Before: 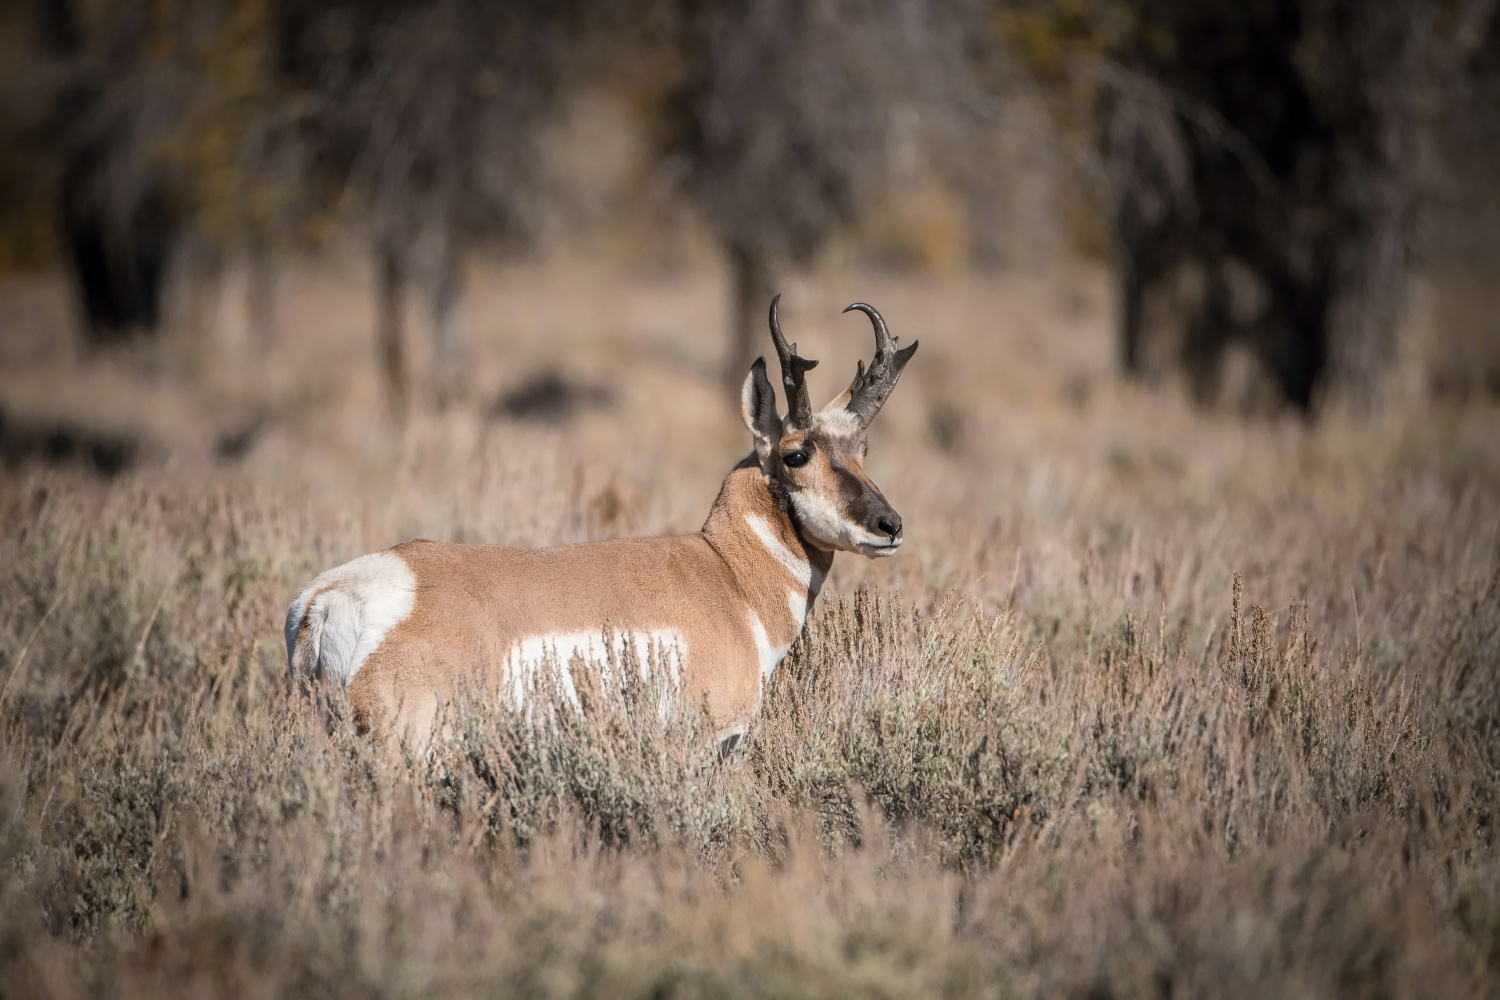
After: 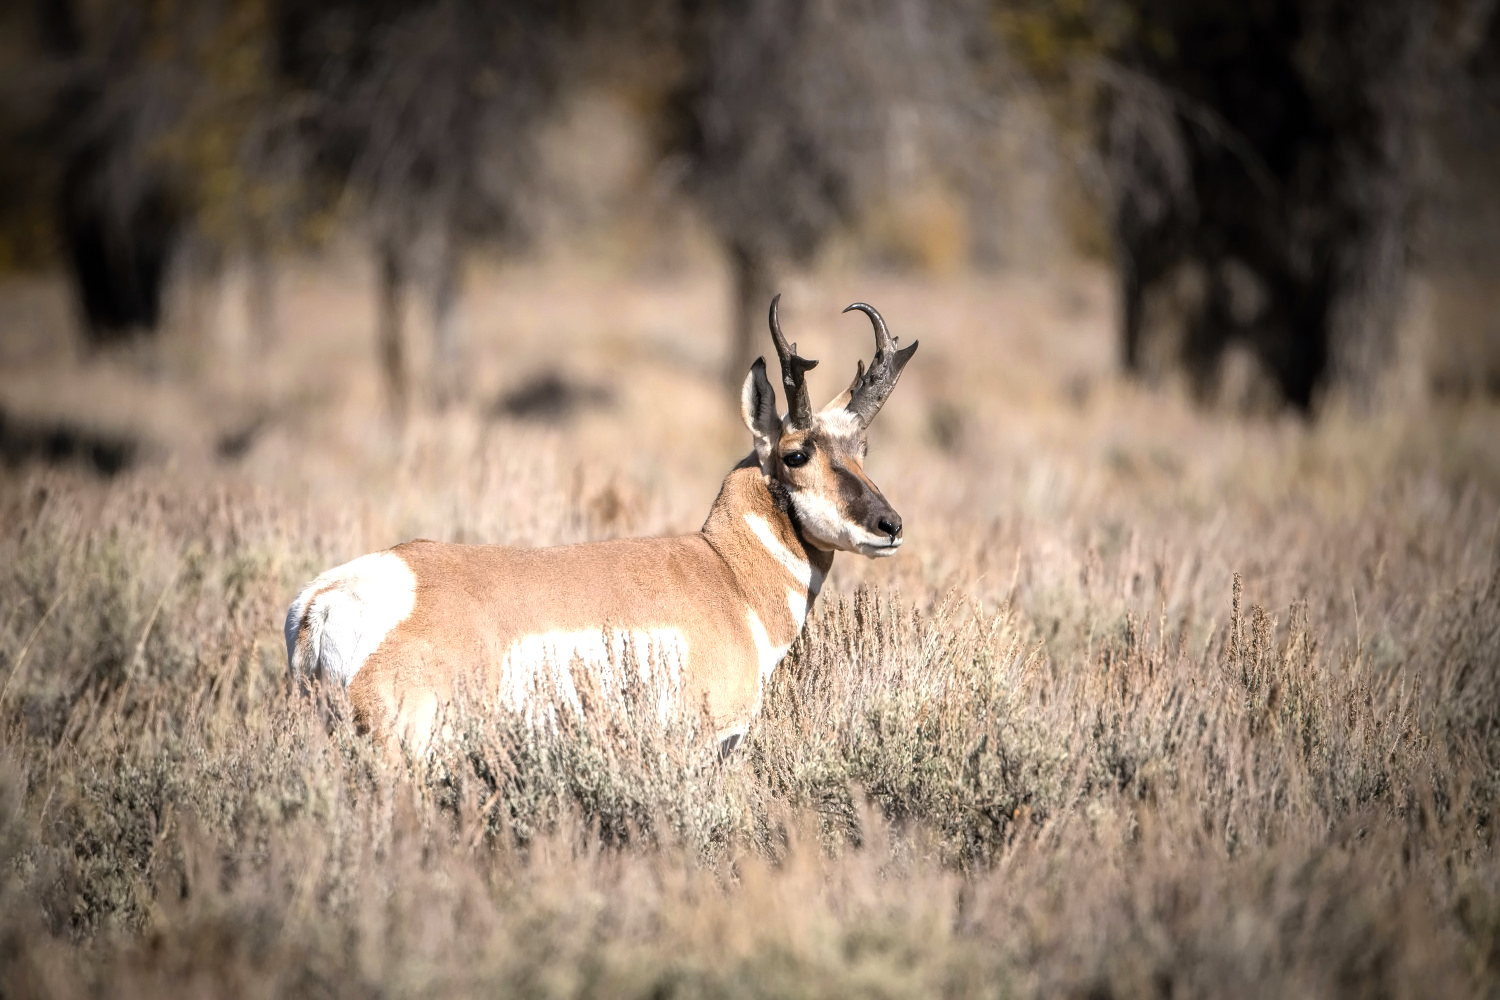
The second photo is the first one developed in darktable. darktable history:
tone equalizer: -8 EV -0.752 EV, -7 EV -0.681 EV, -6 EV -0.625 EV, -5 EV -0.363 EV, -3 EV 0.385 EV, -2 EV 0.6 EV, -1 EV 0.679 EV, +0 EV 0.773 EV
